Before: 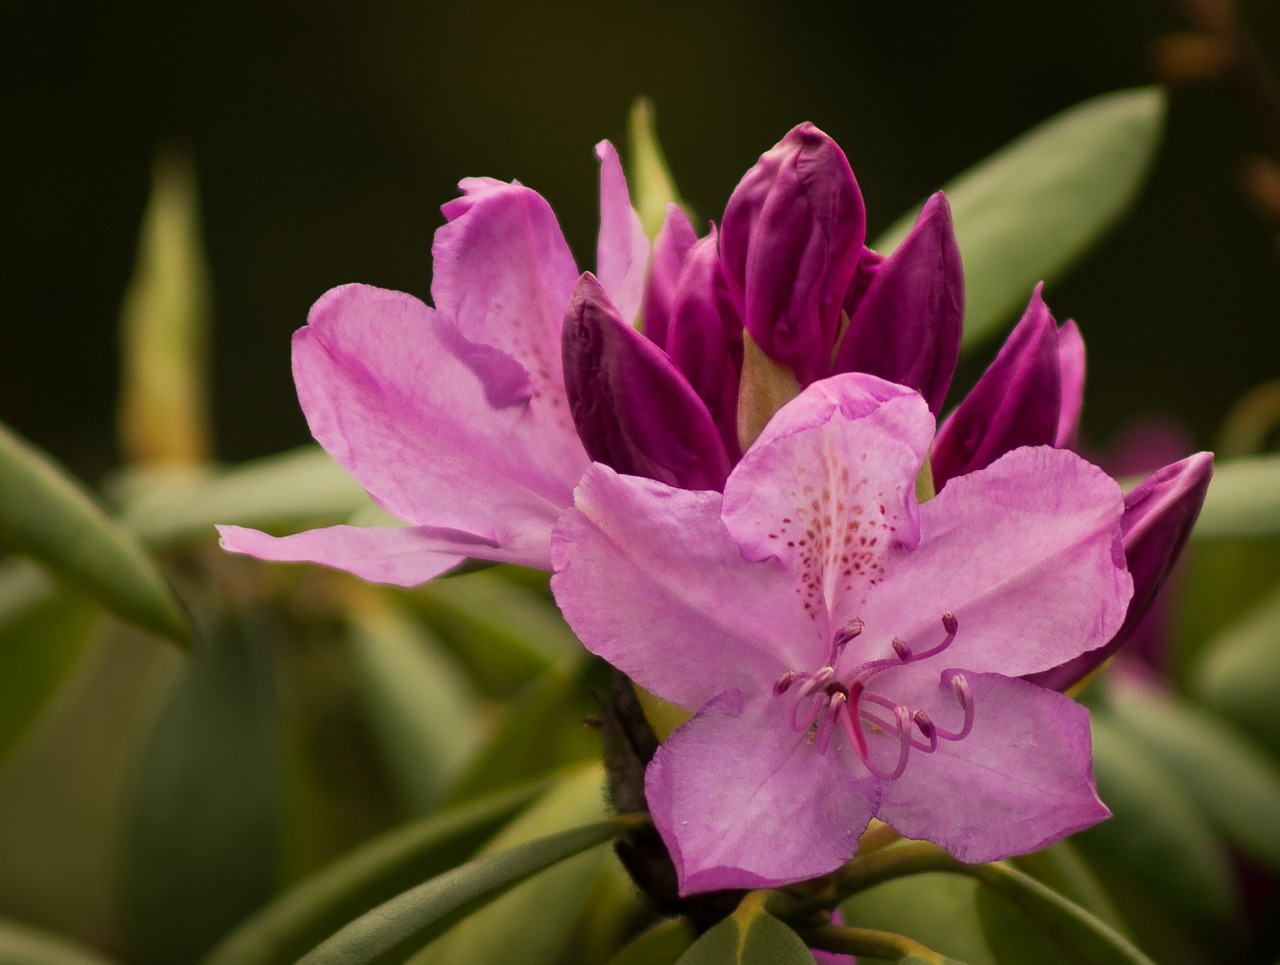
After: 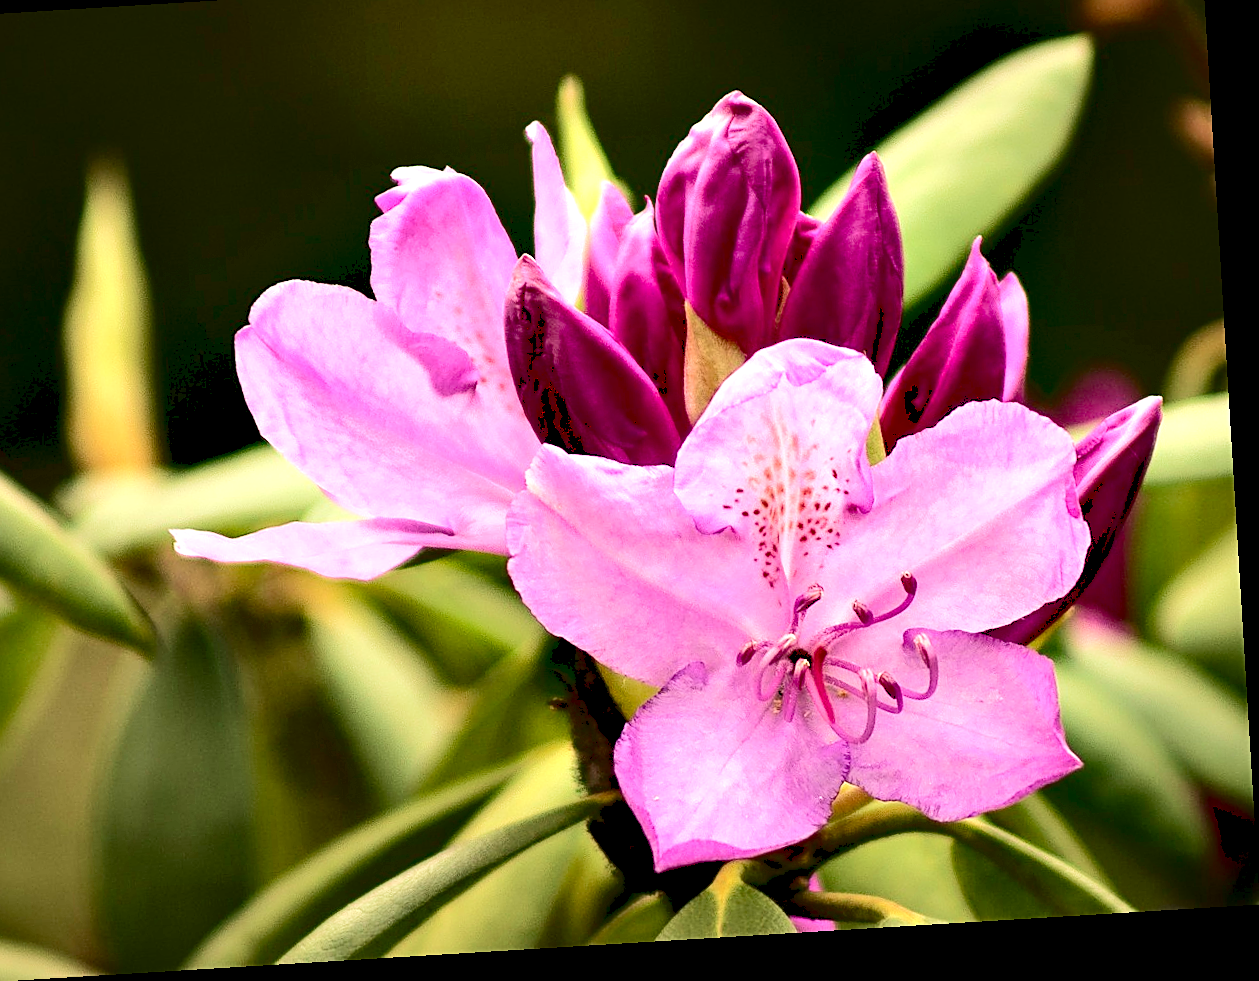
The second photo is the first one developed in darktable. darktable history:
crop and rotate: angle 3.5°, left 5.797%, top 5.708%
contrast equalizer: octaves 7, y [[0.6 ×6], [0.55 ×6], [0 ×6], [0 ×6], [0 ×6]]
sharpen: on, module defaults
tone curve: curves: ch0 [(0, 0) (0.003, 0.002) (0.011, 0.009) (0.025, 0.018) (0.044, 0.03) (0.069, 0.043) (0.1, 0.057) (0.136, 0.079) (0.177, 0.125) (0.224, 0.178) (0.277, 0.255) (0.335, 0.341) (0.399, 0.443) (0.468, 0.553) (0.543, 0.644) (0.623, 0.718) (0.709, 0.779) (0.801, 0.849) (0.898, 0.929) (1, 1)], color space Lab, independent channels, preserve colors none
exposure: black level correction 0, exposure 0.696 EV, compensate highlight preservation false
velvia: on, module defaults
levels: levels [0, 0.445, 1]
